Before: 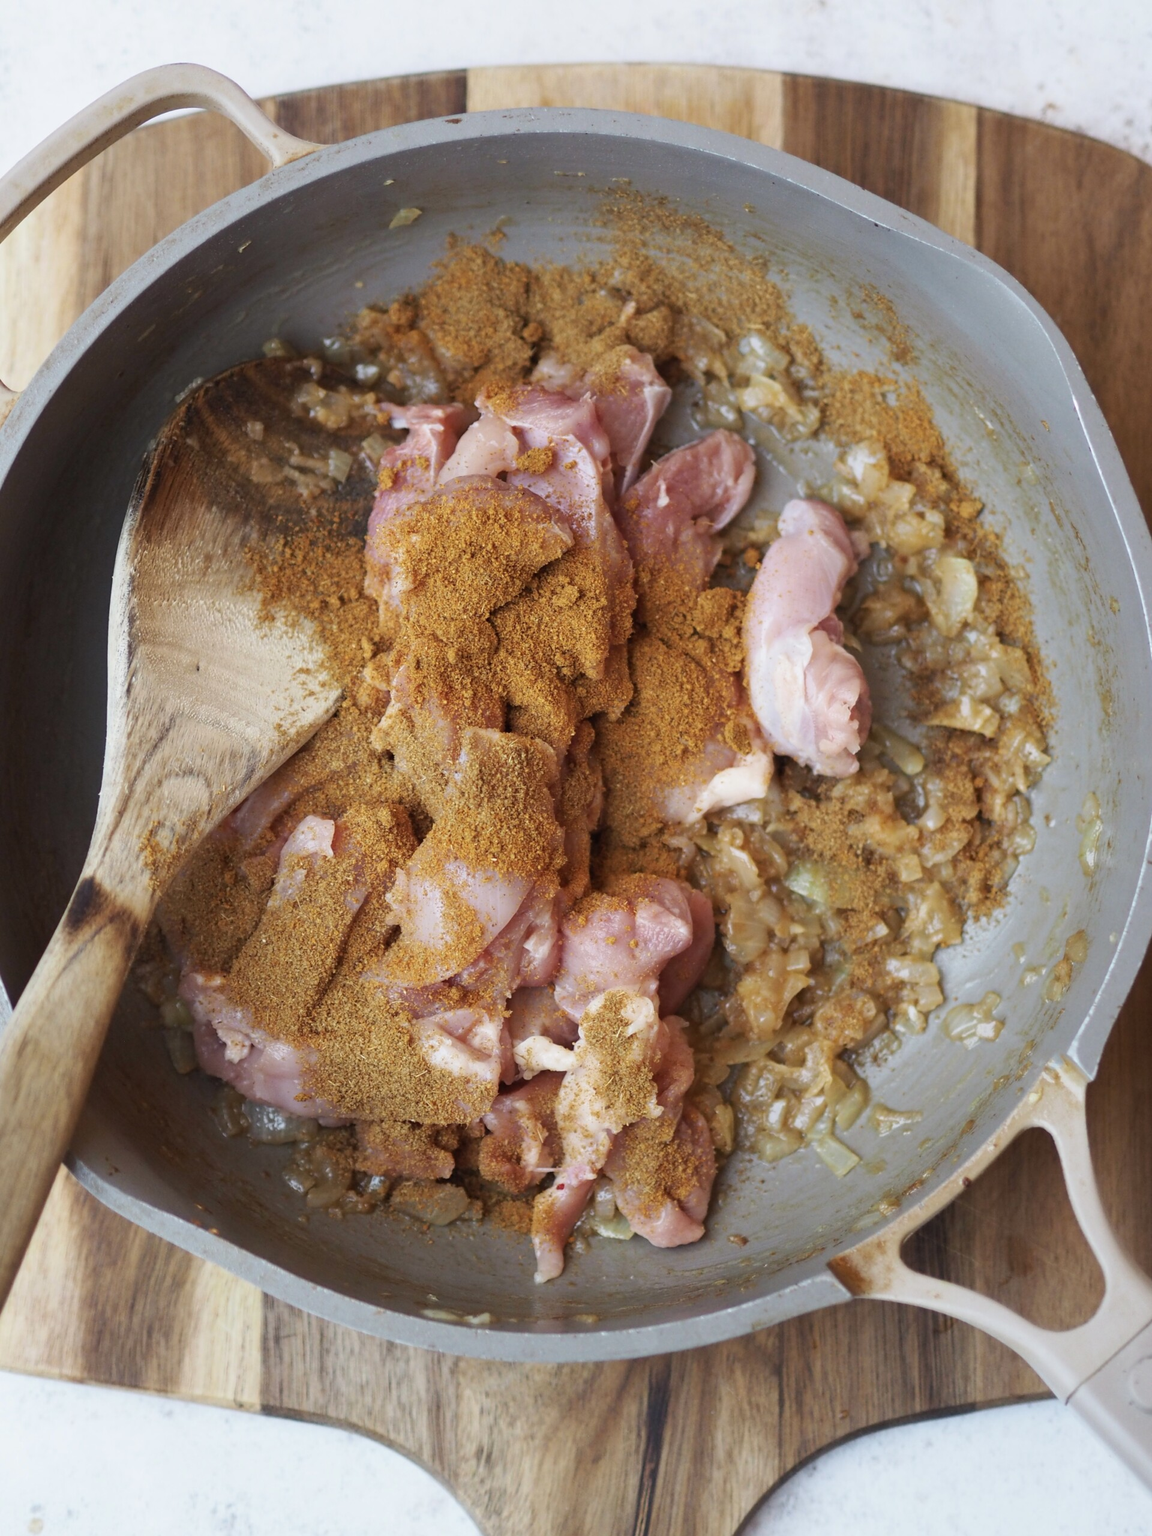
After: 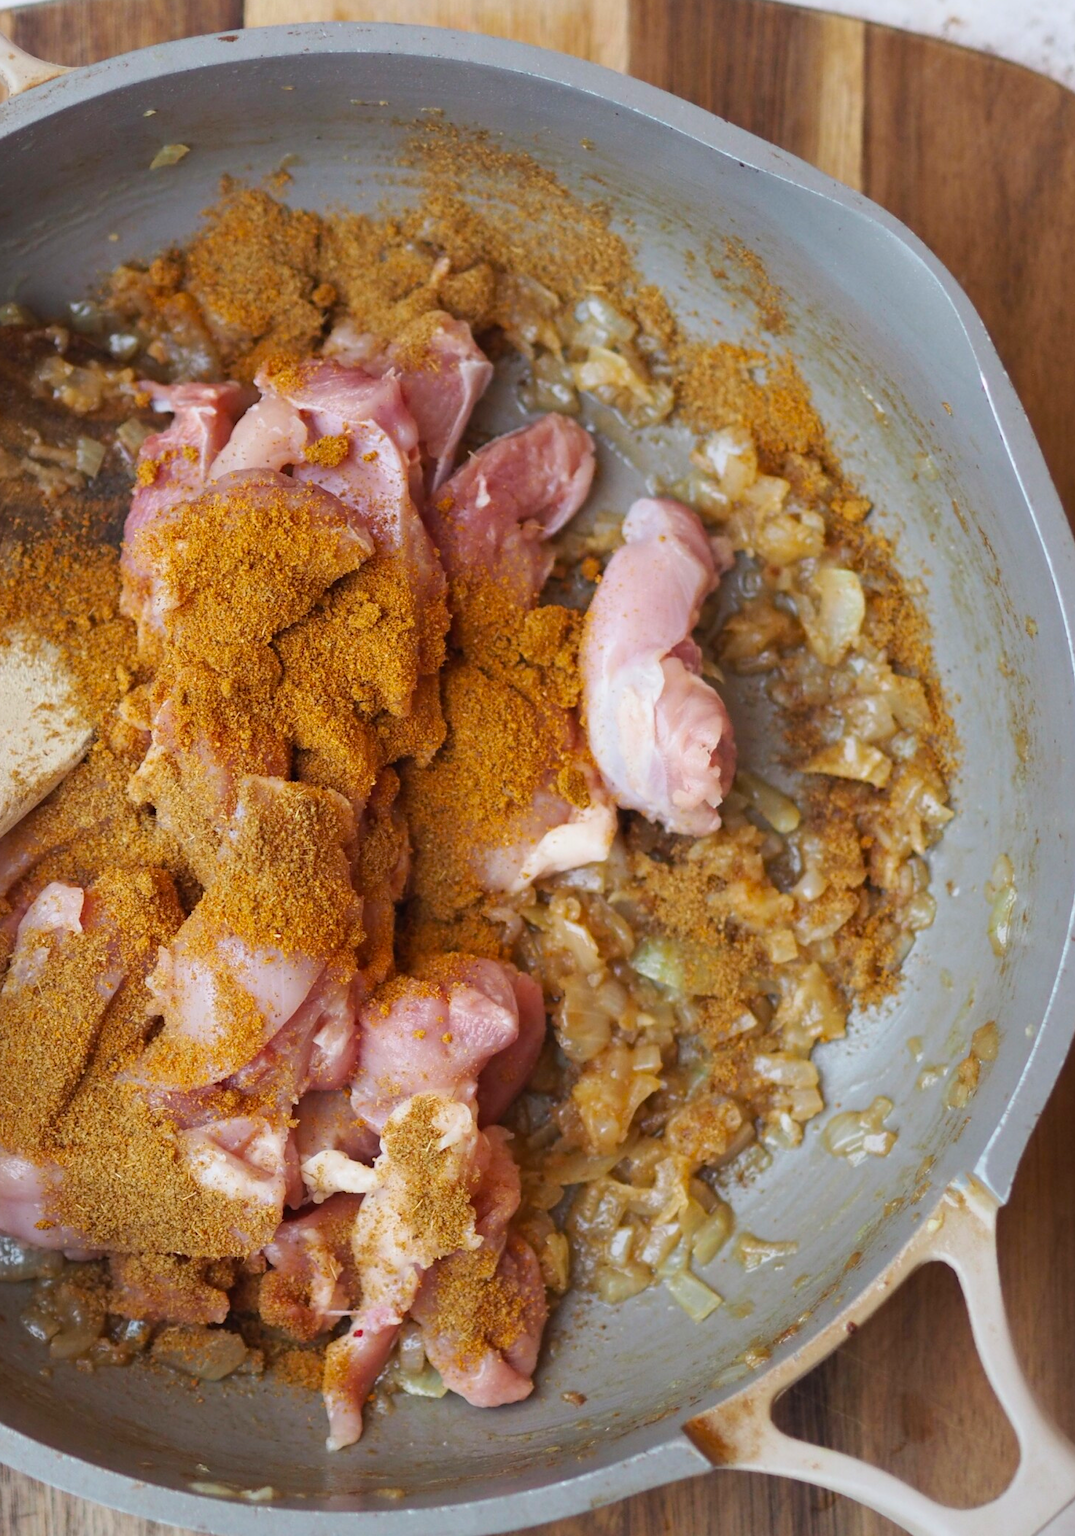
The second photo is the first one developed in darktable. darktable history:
crop: left 23.095%, top 5.827%, bottom 11.854%
color balance: output saturation 110%
